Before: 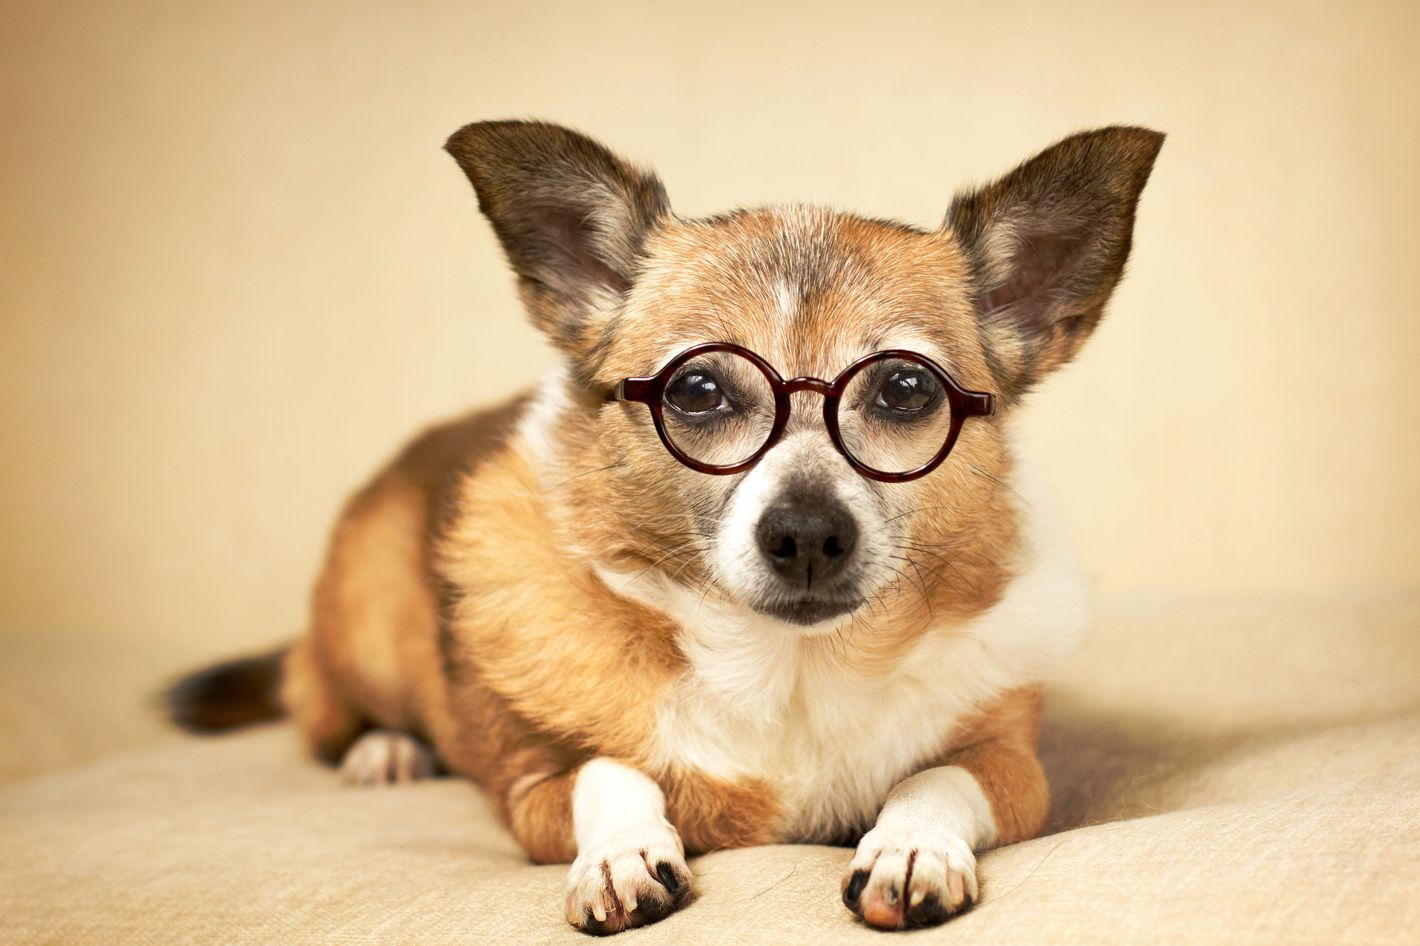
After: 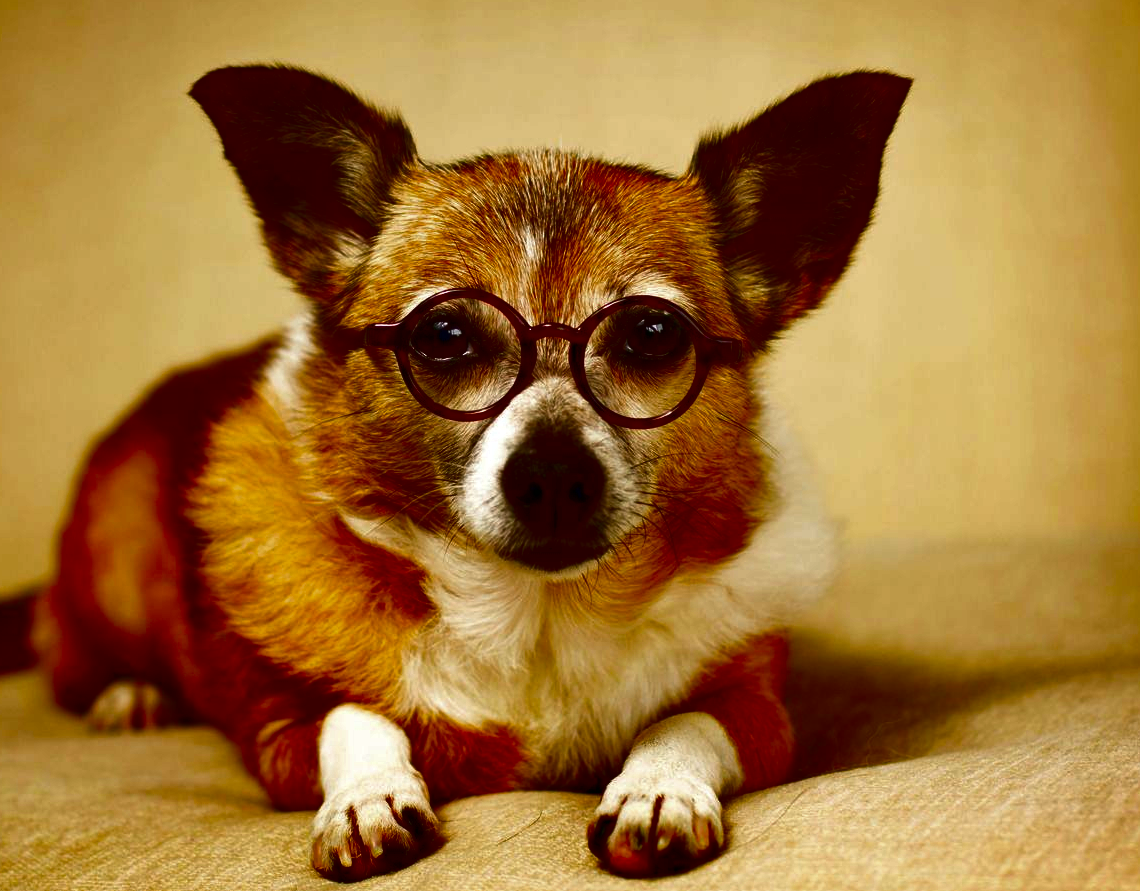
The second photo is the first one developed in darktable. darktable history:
crop and rotate: left 17.959%, top 5.771%, right 1.742%
contrast brightness saturation: brightness -1, saturation 1
